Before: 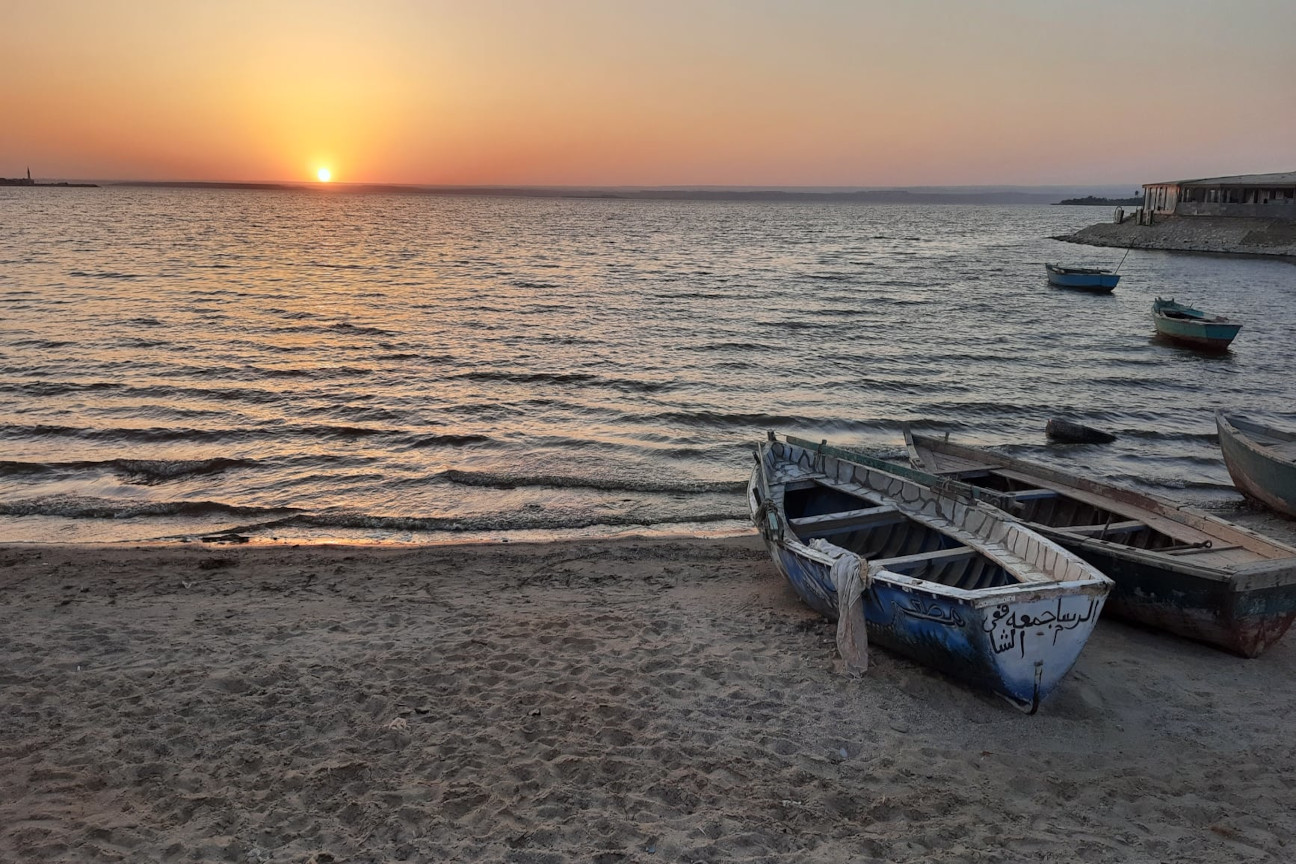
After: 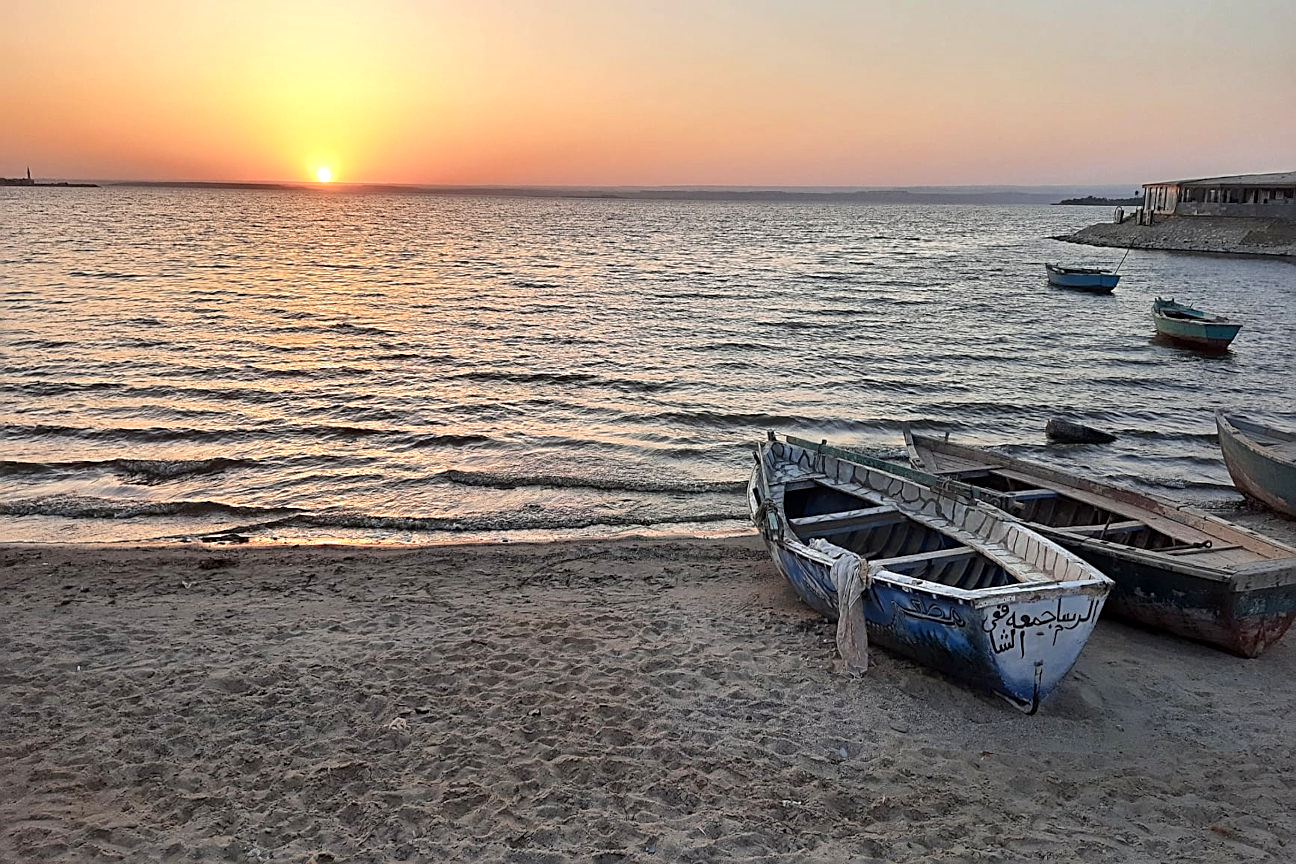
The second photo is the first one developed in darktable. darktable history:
sharpen: amount 0.751
exposure: black level correction 0.001, exposure 0.499 EV, compensate exposure bias true, compensate highlight preservation false
shadows and highlights: radius 335.03, shadows 63.23, highlights 4.86, compress 87.25%, soften with gaussian
